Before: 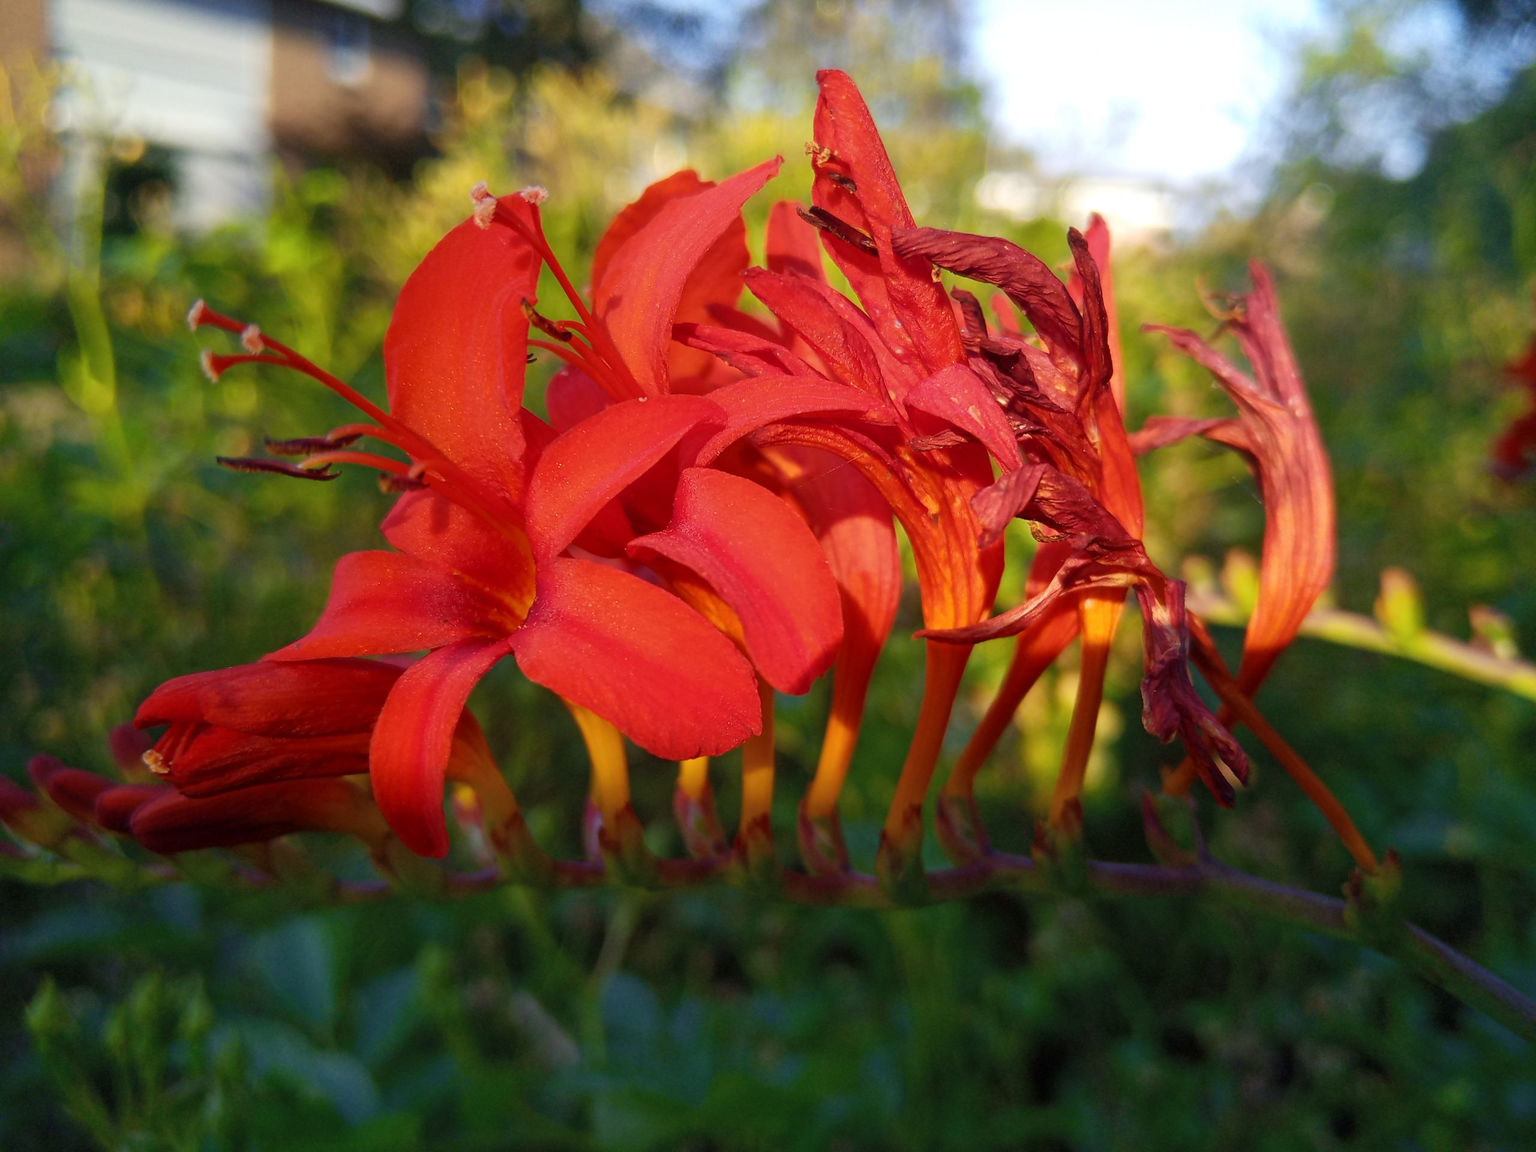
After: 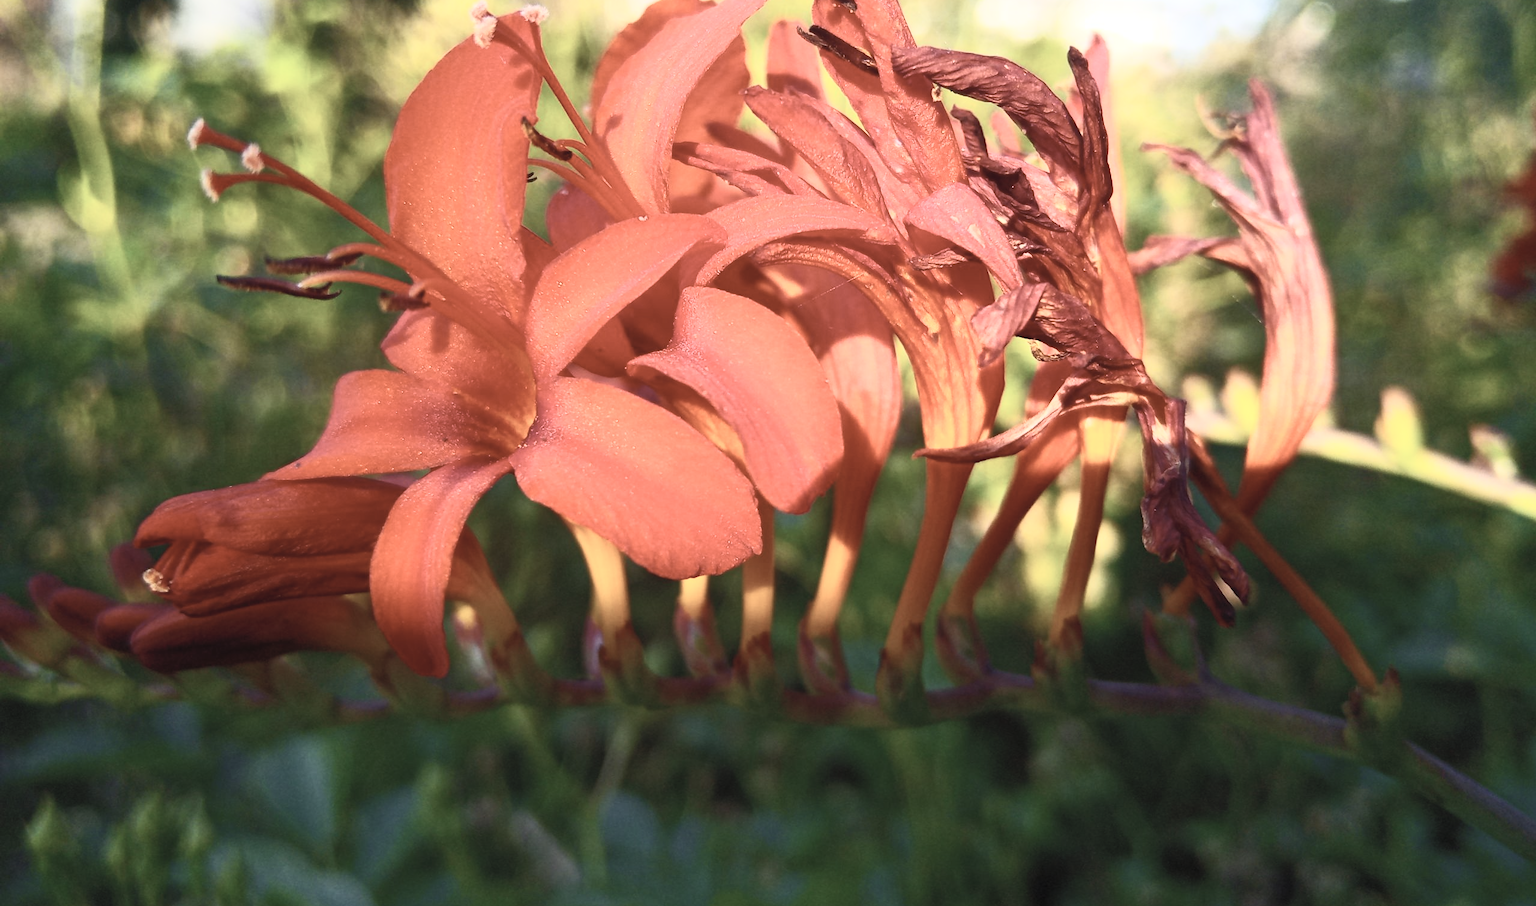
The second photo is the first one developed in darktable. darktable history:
crop and rotate: top 15.774%, bottom 5.506%
contrast brightness saturation: contrast 0.57, brightness 0.57, saturation -0.34
